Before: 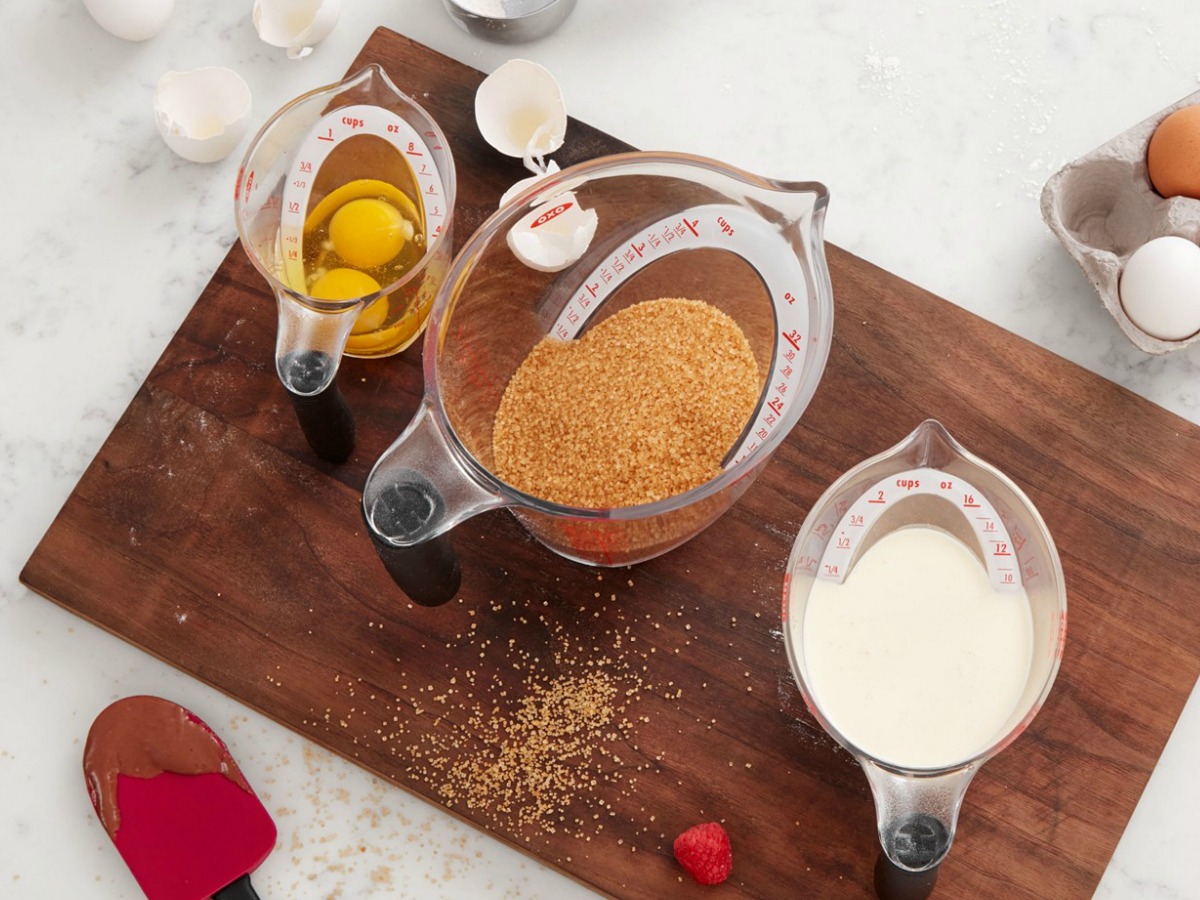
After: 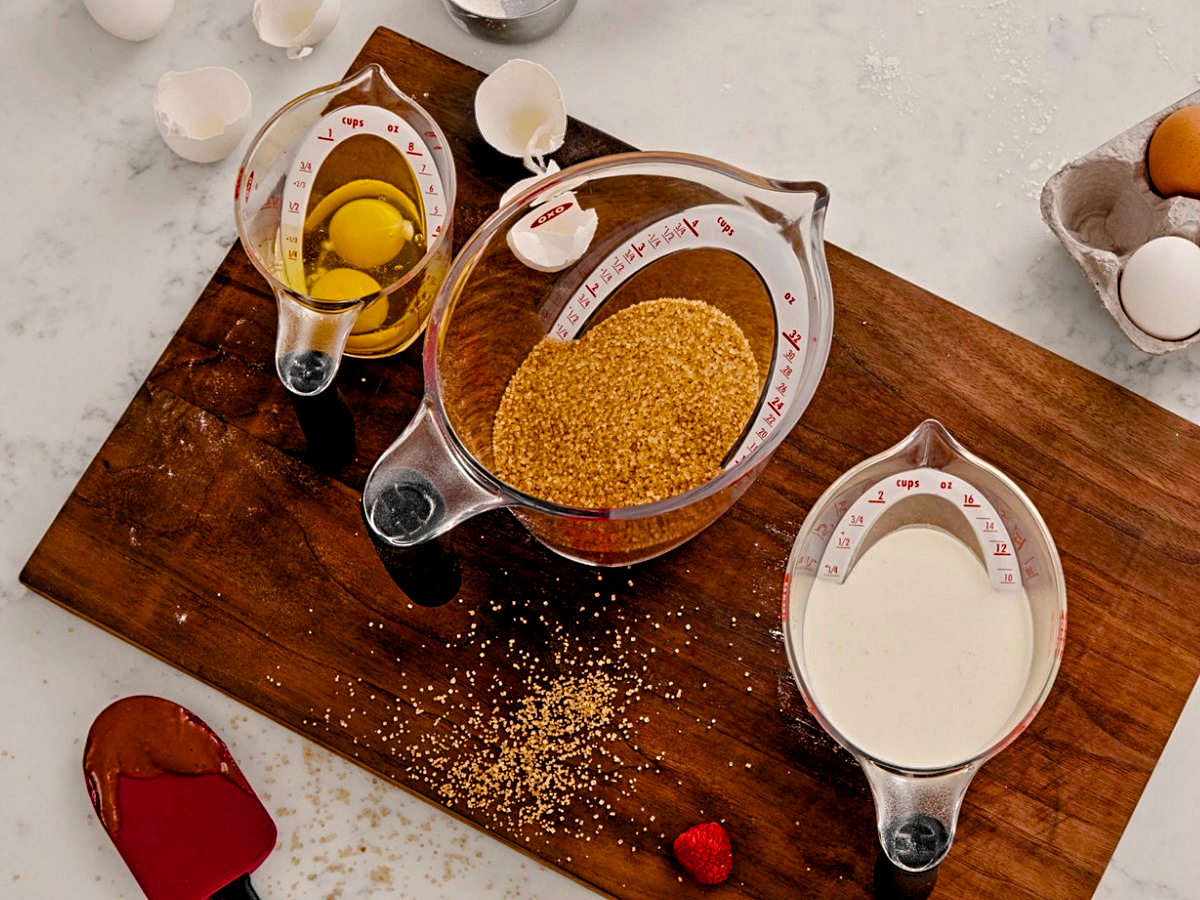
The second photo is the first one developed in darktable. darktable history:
exposure: black level correction 0.011, exposure -0.483 EV, compensate highlight preservation false
contrast equalizer: octaves 7, y [[0.5, 0.542, 0.583, 0.625, 0.667, 0.708], [0.5 ×6], [0.5 ×6], [0 ×6], [0 ×6]]
color balance rgb: highlights gain › chroma 1.632%, highlights gain › hue 55.88°, perceptual saturation grading › global saturation 35.165%, perceptual saturation grading › highlights -25.303%, perceptual saturation grading › shadows 49.855%
